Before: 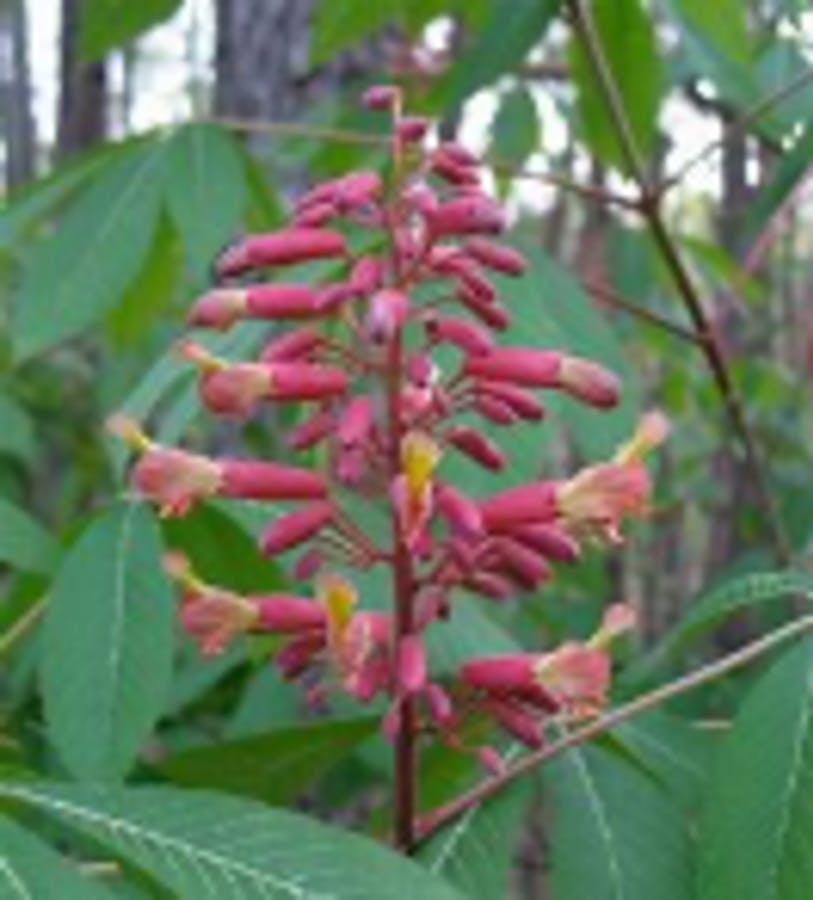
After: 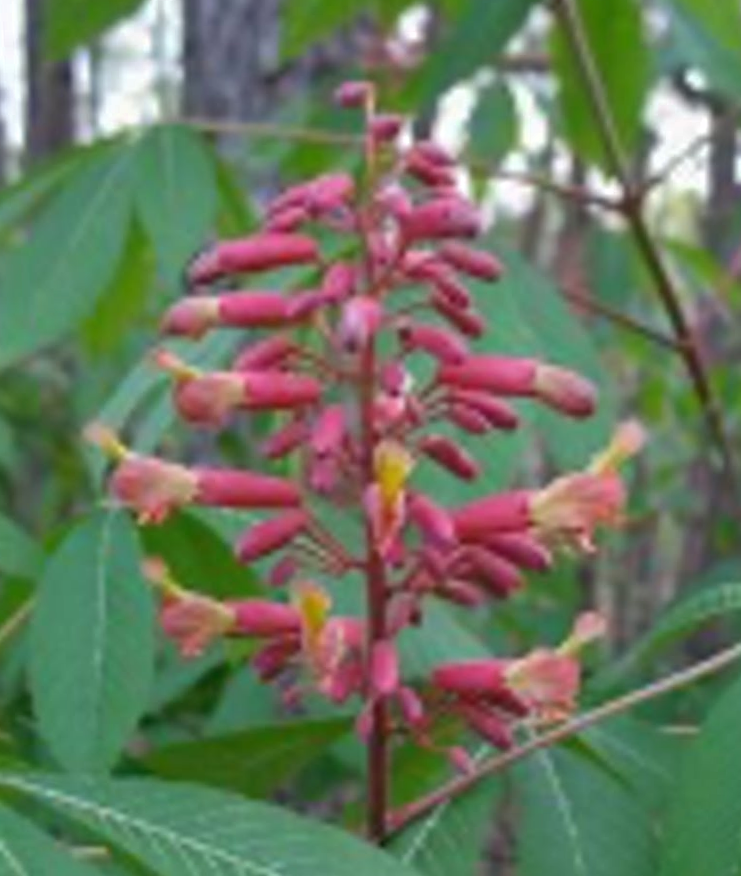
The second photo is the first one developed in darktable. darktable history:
shadows and highlights: on, module defaults
rotate and perspective: rotation 0.074°, lens shift (vertical) 0.096, lens shift (horizontal) -0.041, crop left 0.043, crop right 0.952, crop top 0.024, crop bottom 0.979
crop: right 4.126%, bottom 0.031%
